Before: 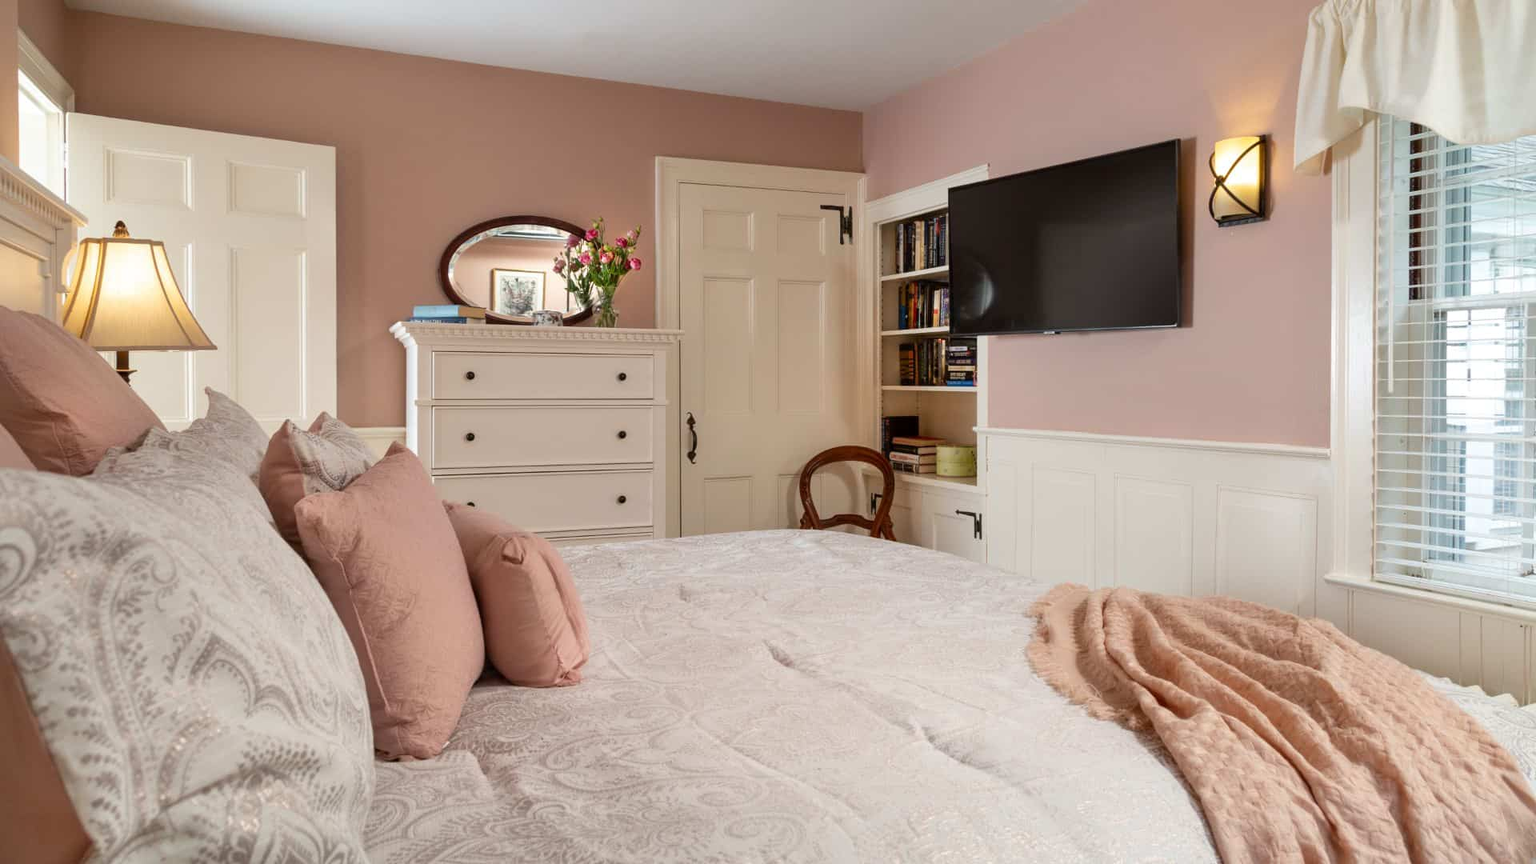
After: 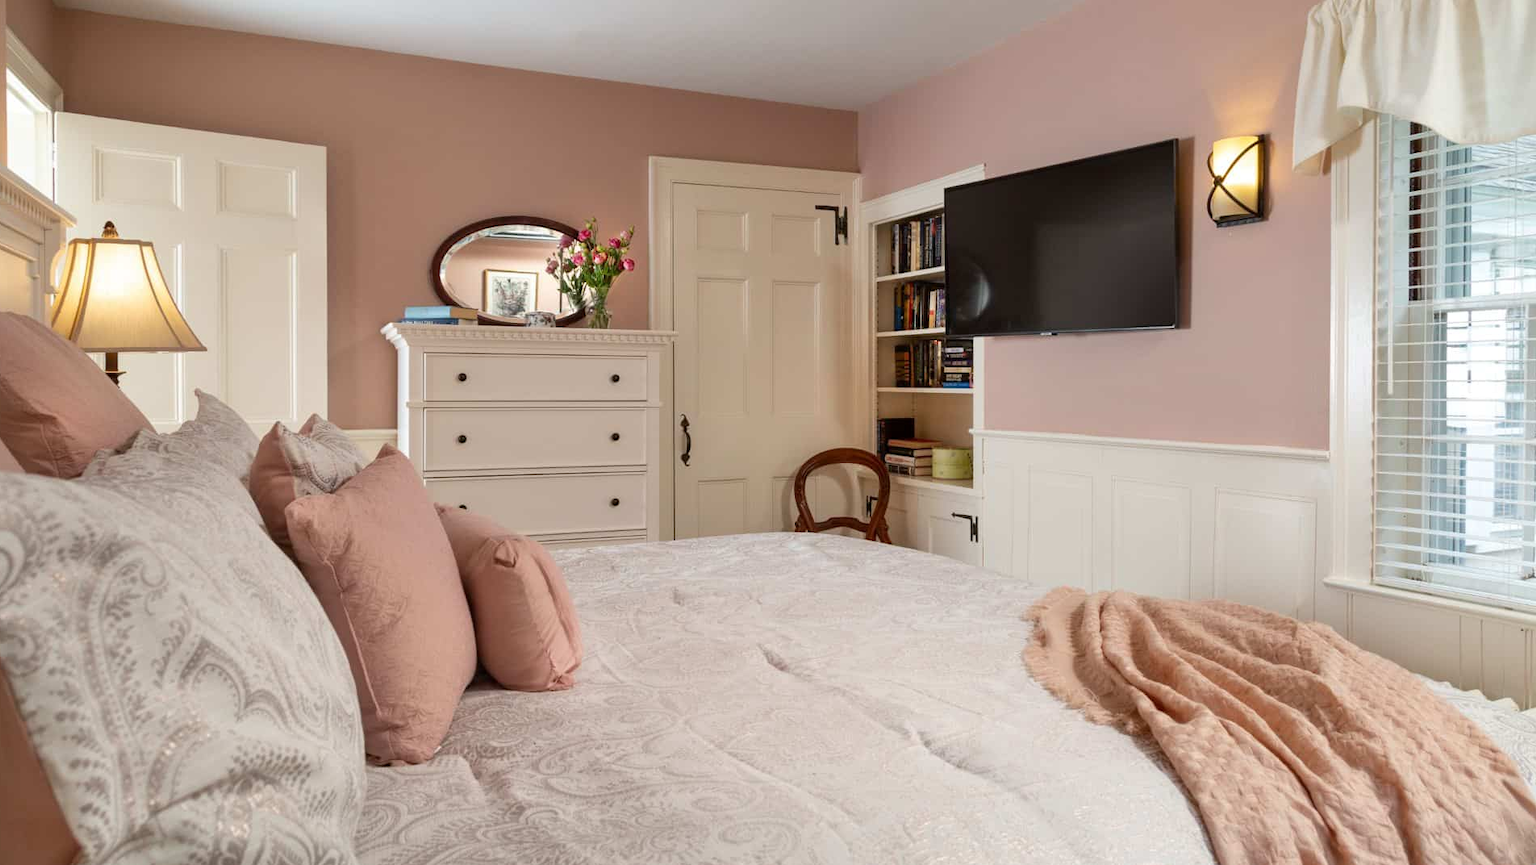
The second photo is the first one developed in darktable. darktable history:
crop and rotate: left 0.792%, top 0.243%, bottom 0.365%
